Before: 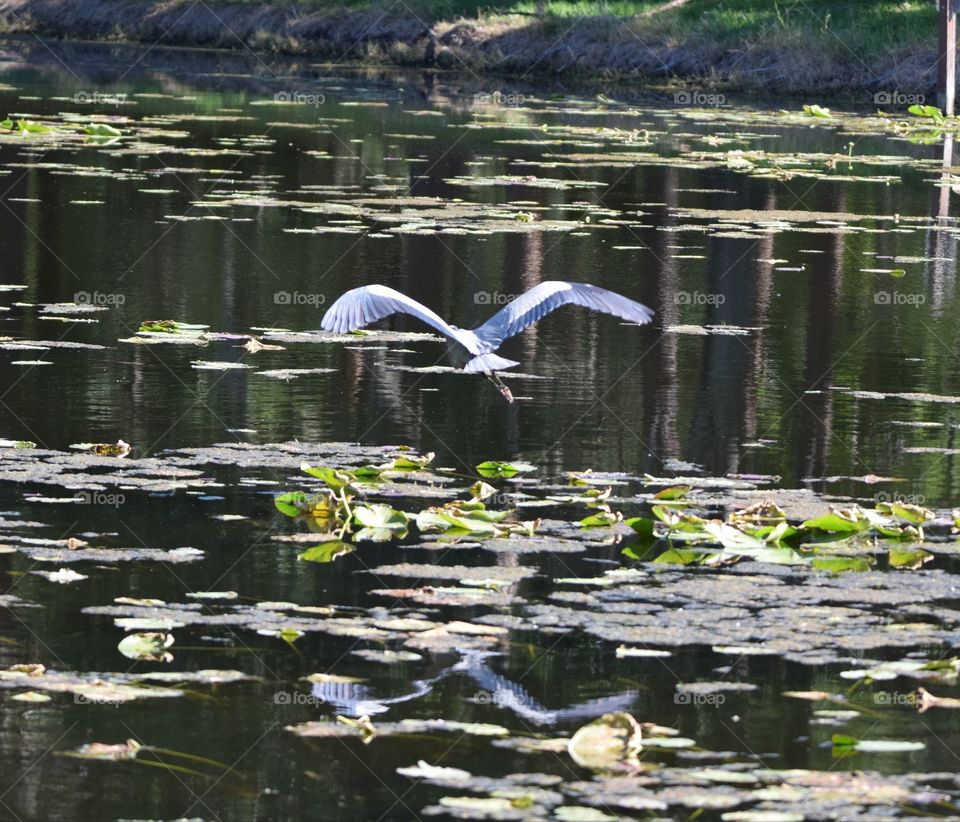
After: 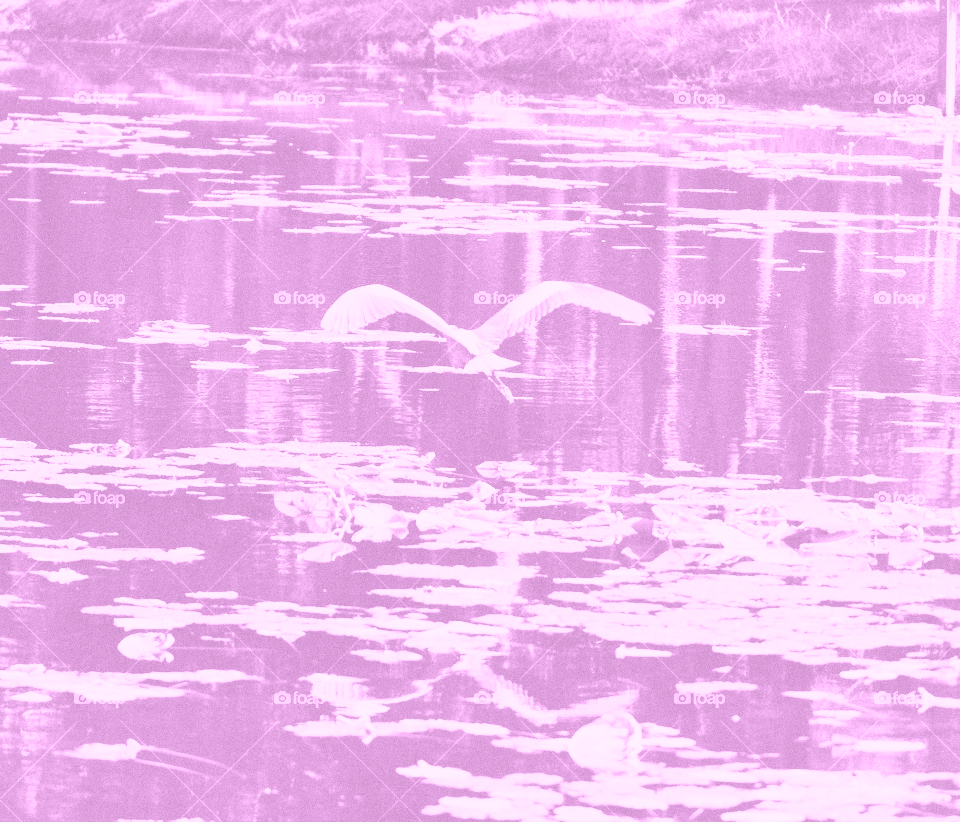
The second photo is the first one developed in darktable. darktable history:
exposure: black level correction 0, exposure 1.2 EV, compensate exposure bias true, compensate highlight preservation false
contrast brightness saturation: contrast 0.4, brightness 0.05, saturation 0.25
colorize: hue 331.2°, saturation 75%, source mix 30.28%, lightness 70.52%, version 1
grain: on, module defaults
